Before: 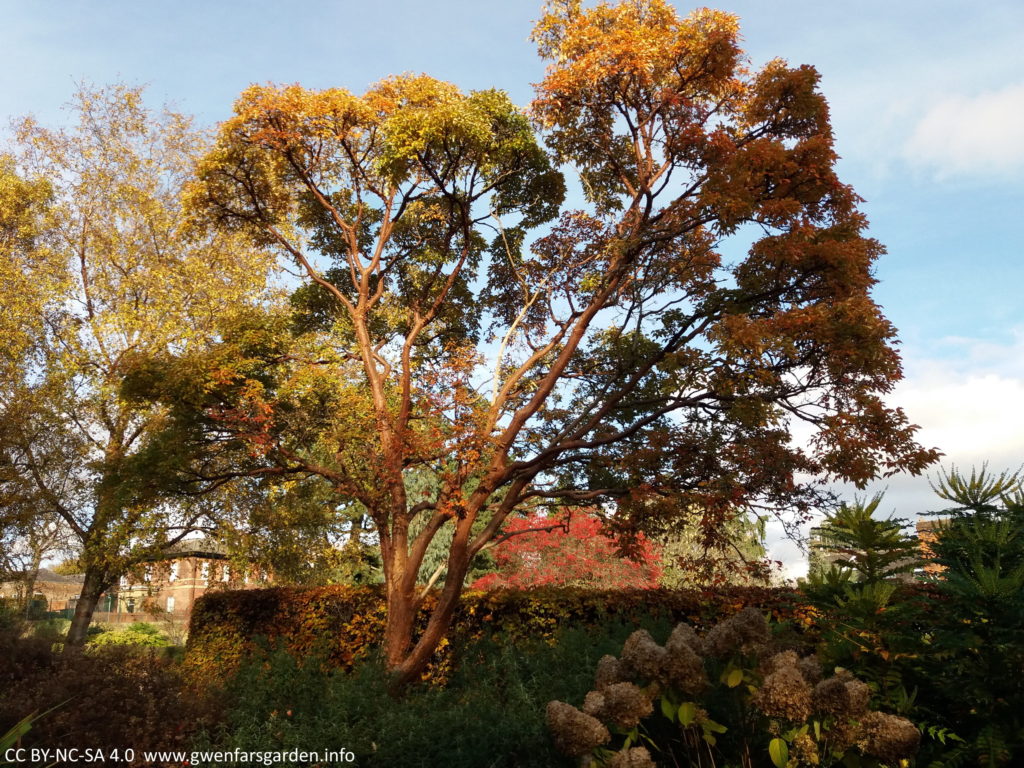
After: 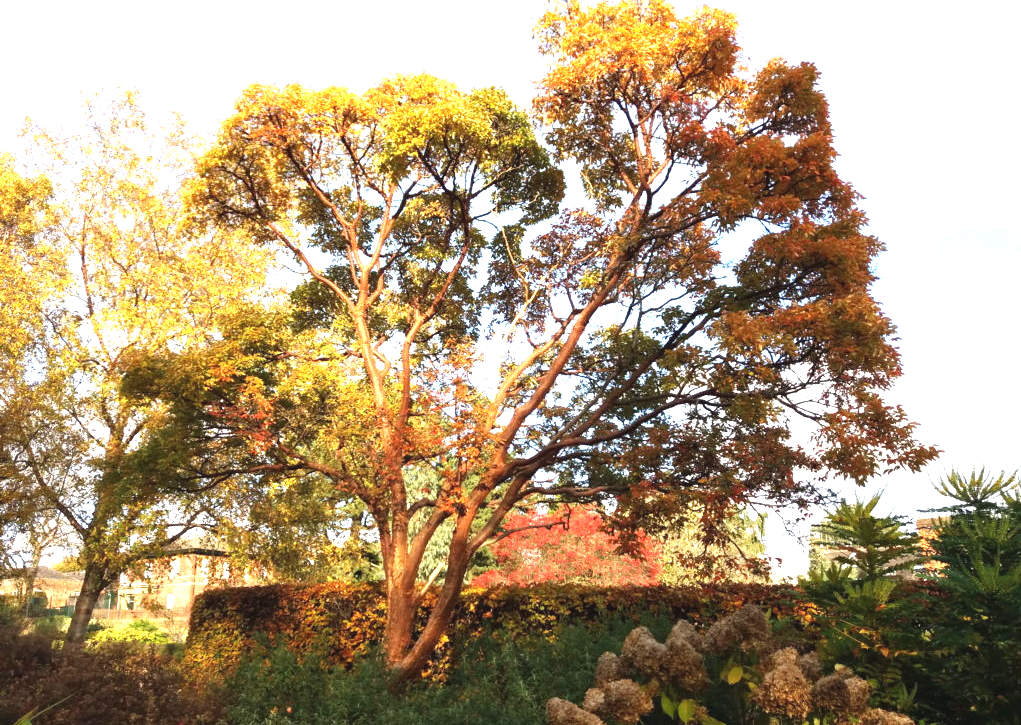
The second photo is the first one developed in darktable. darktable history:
crop: top 0.448%, right 0.264%, bottom 5.045%
base curve: curves: ch0 [(0, 0) (0.283, 0.295) (1, 1)], preserve colors none
exposure: black level correction -0.002, exposure 1.35 EV, compensate highlight preservation false
